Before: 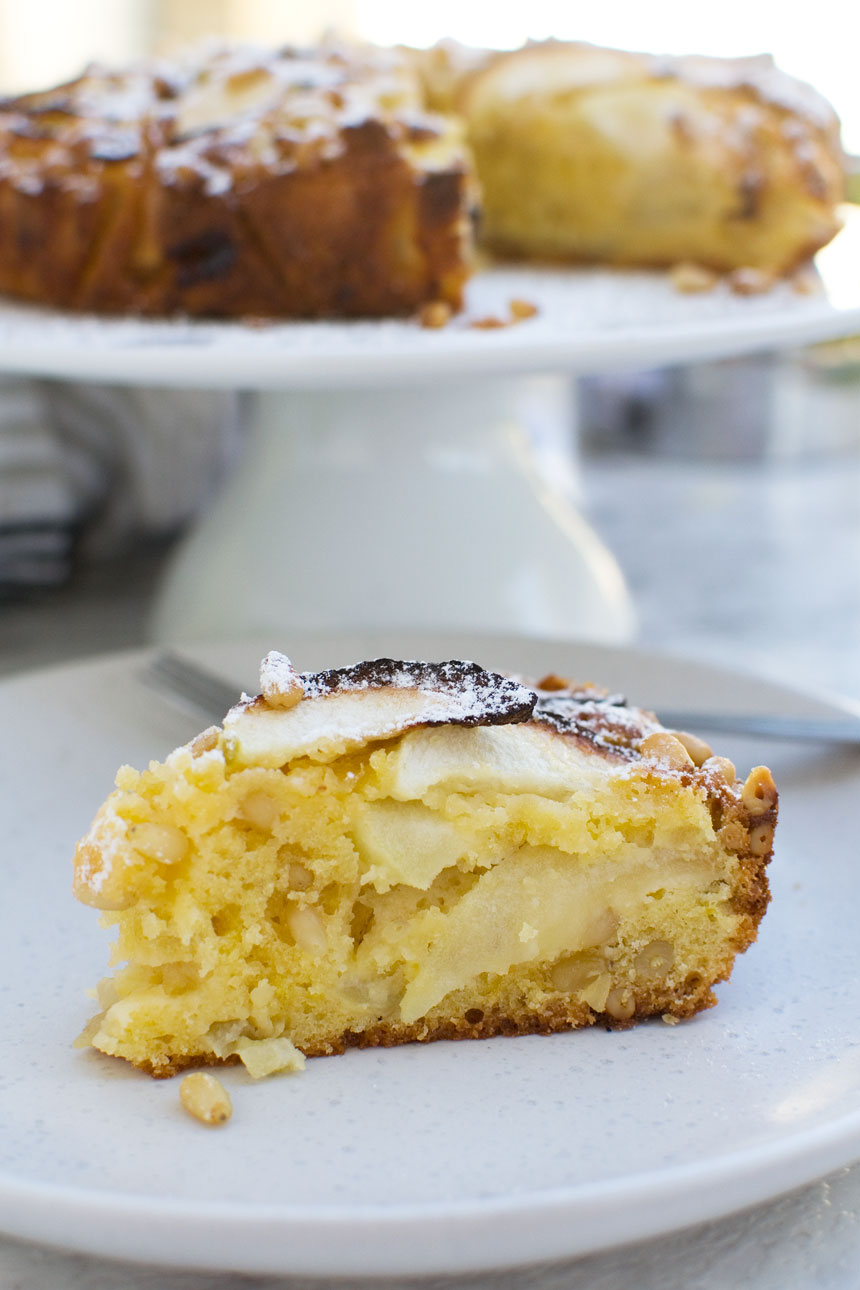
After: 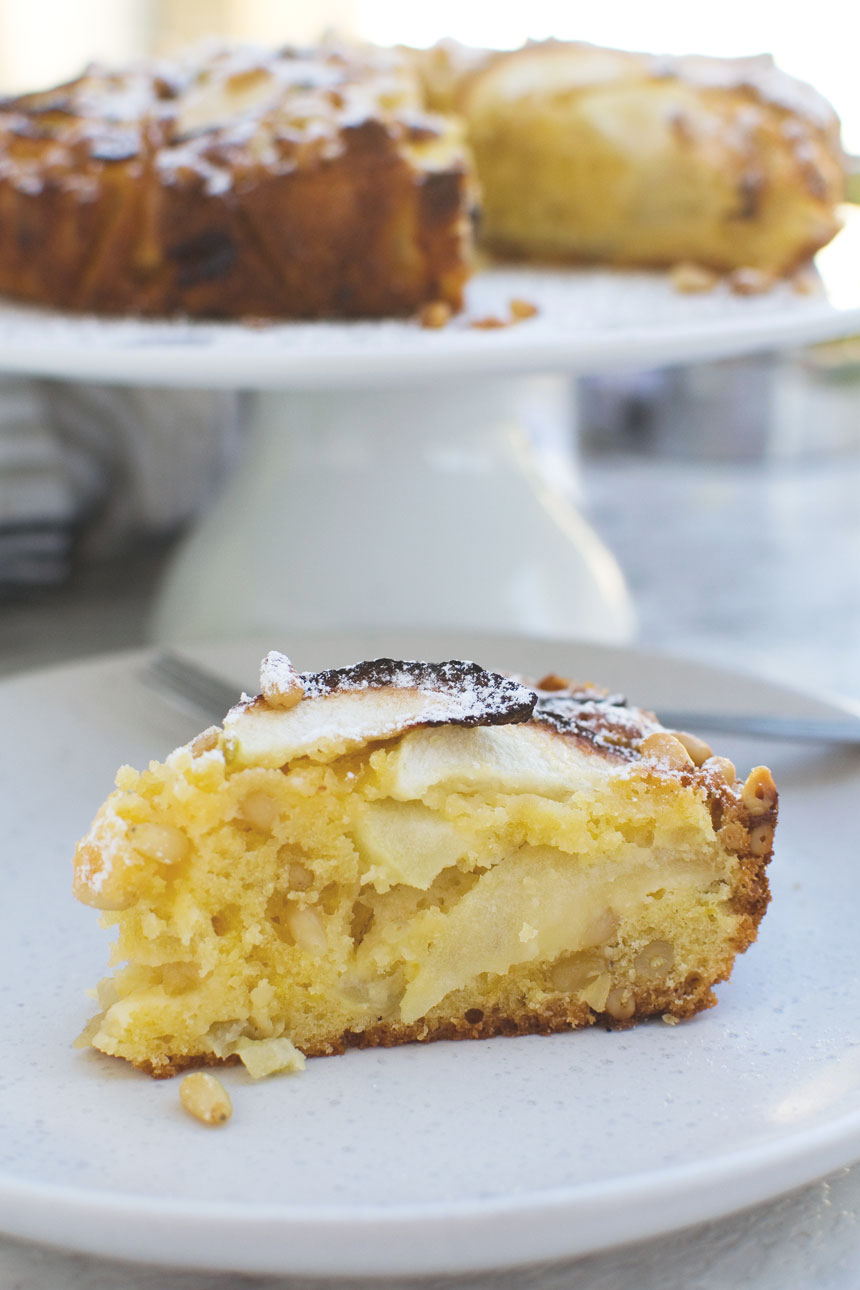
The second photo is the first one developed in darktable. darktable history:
exposure: black level correction -0.016, compensate highlight preservation false
